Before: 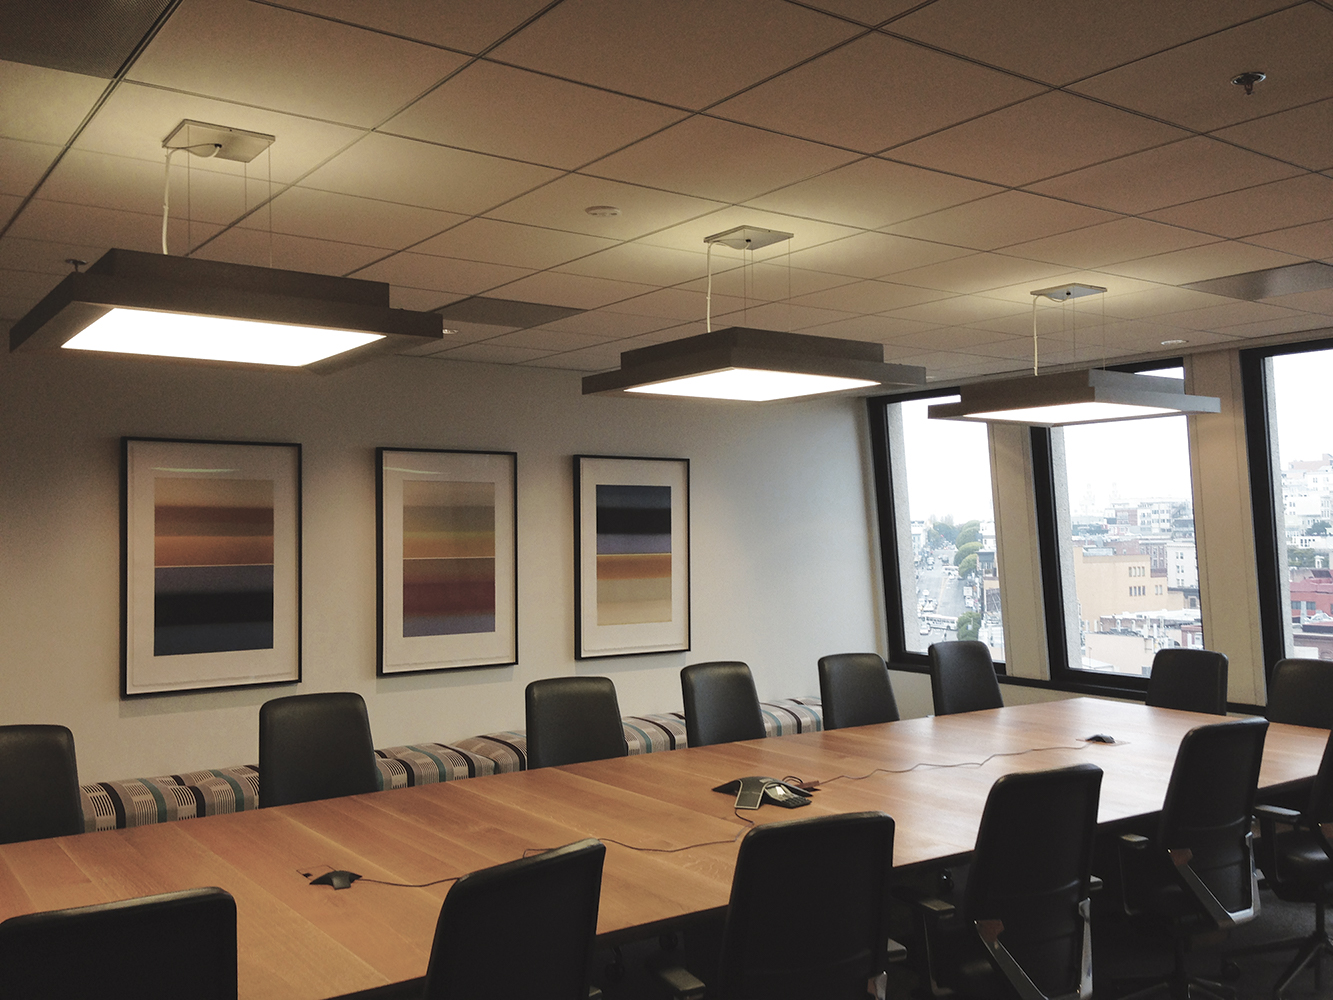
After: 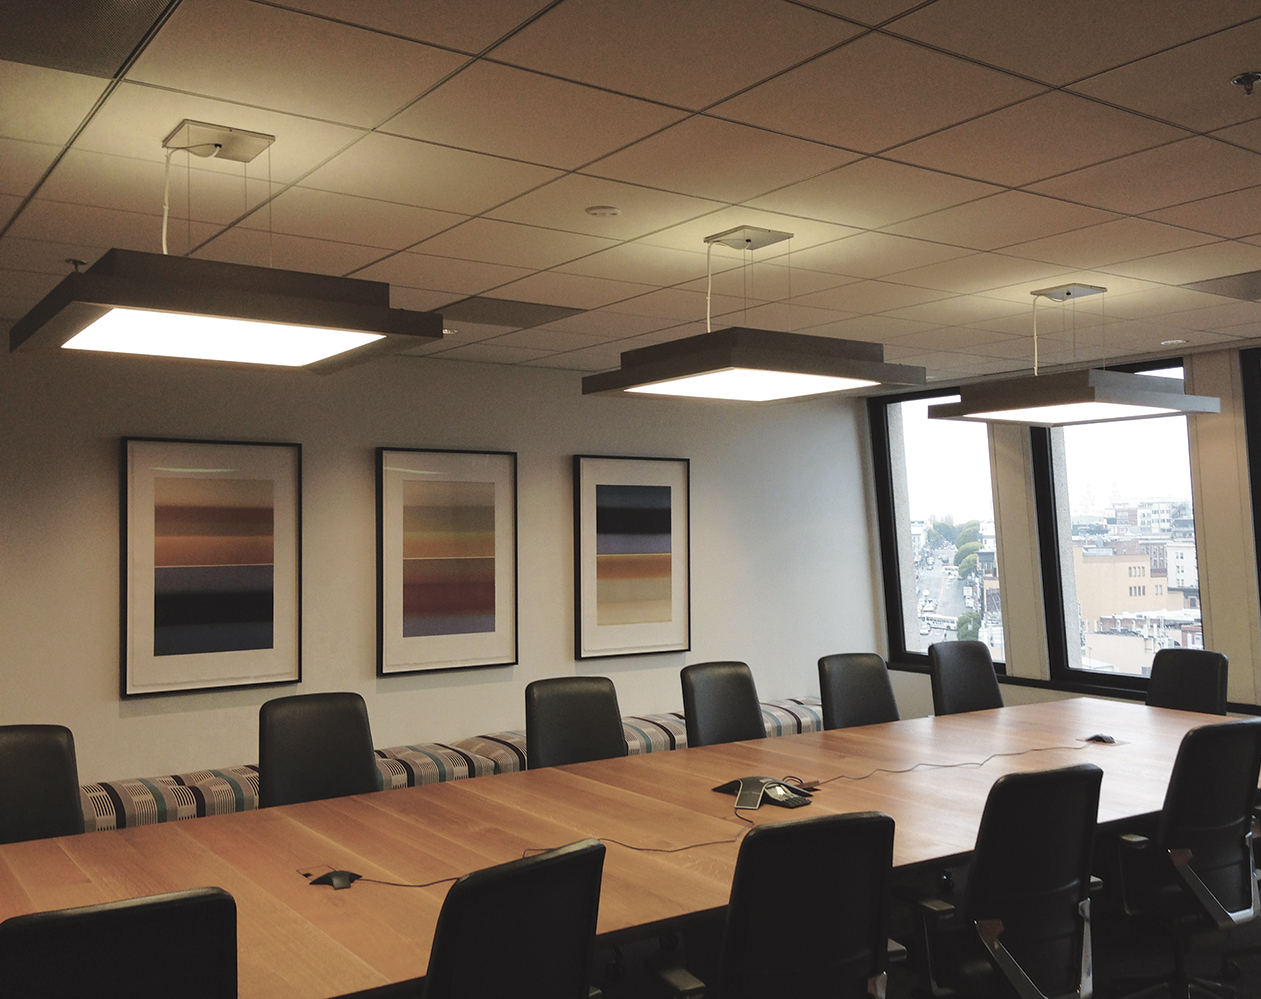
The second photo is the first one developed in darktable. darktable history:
crop and rotate: left 0%, right 5.368%
